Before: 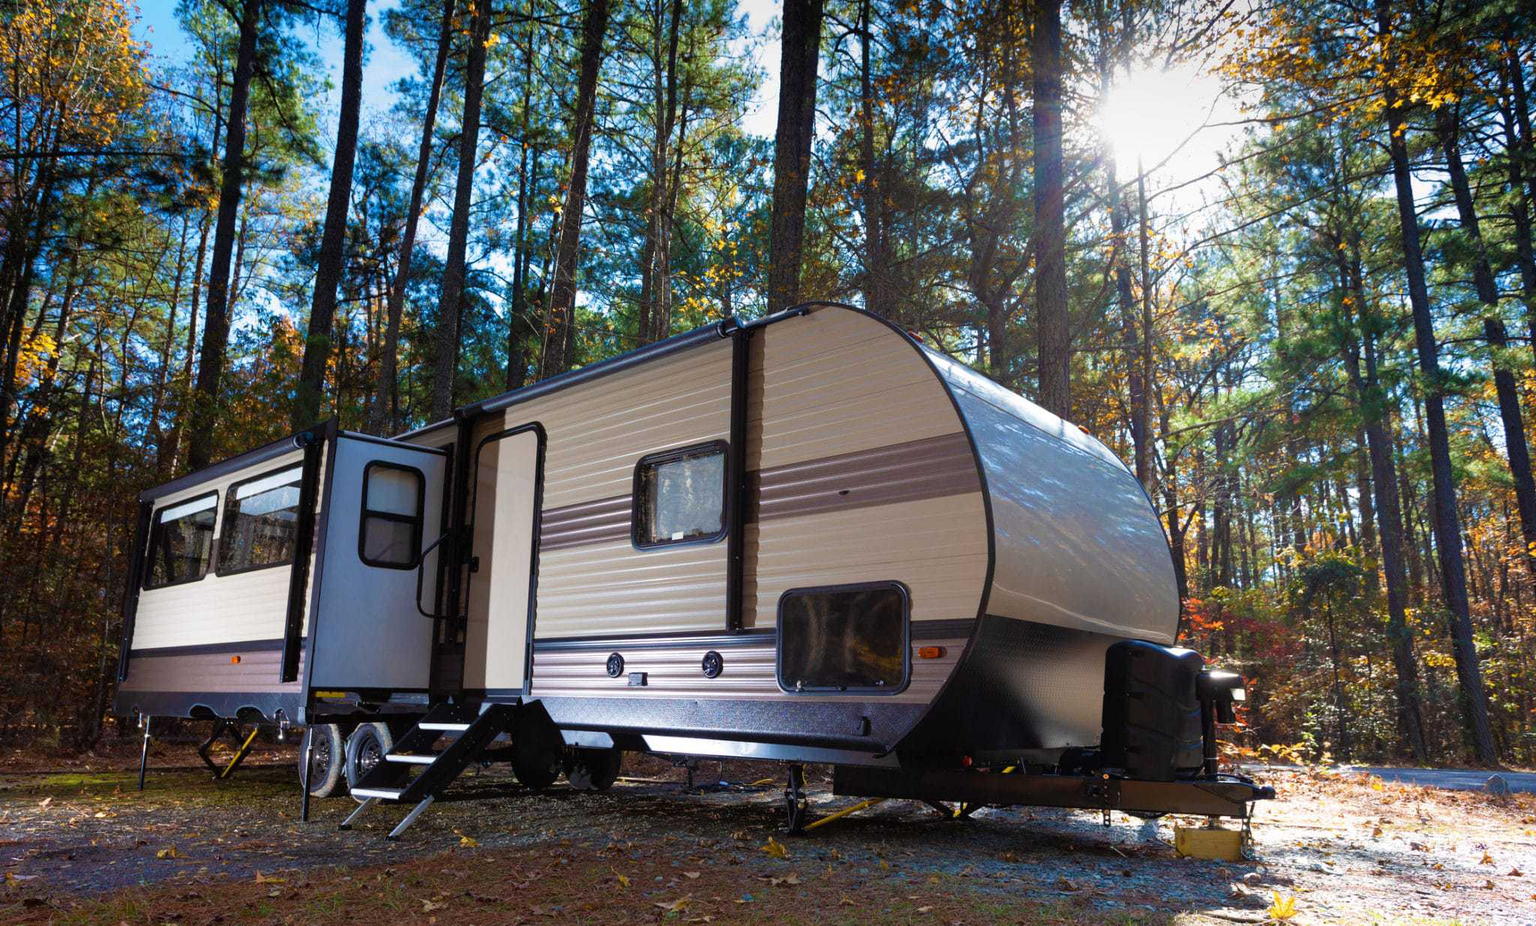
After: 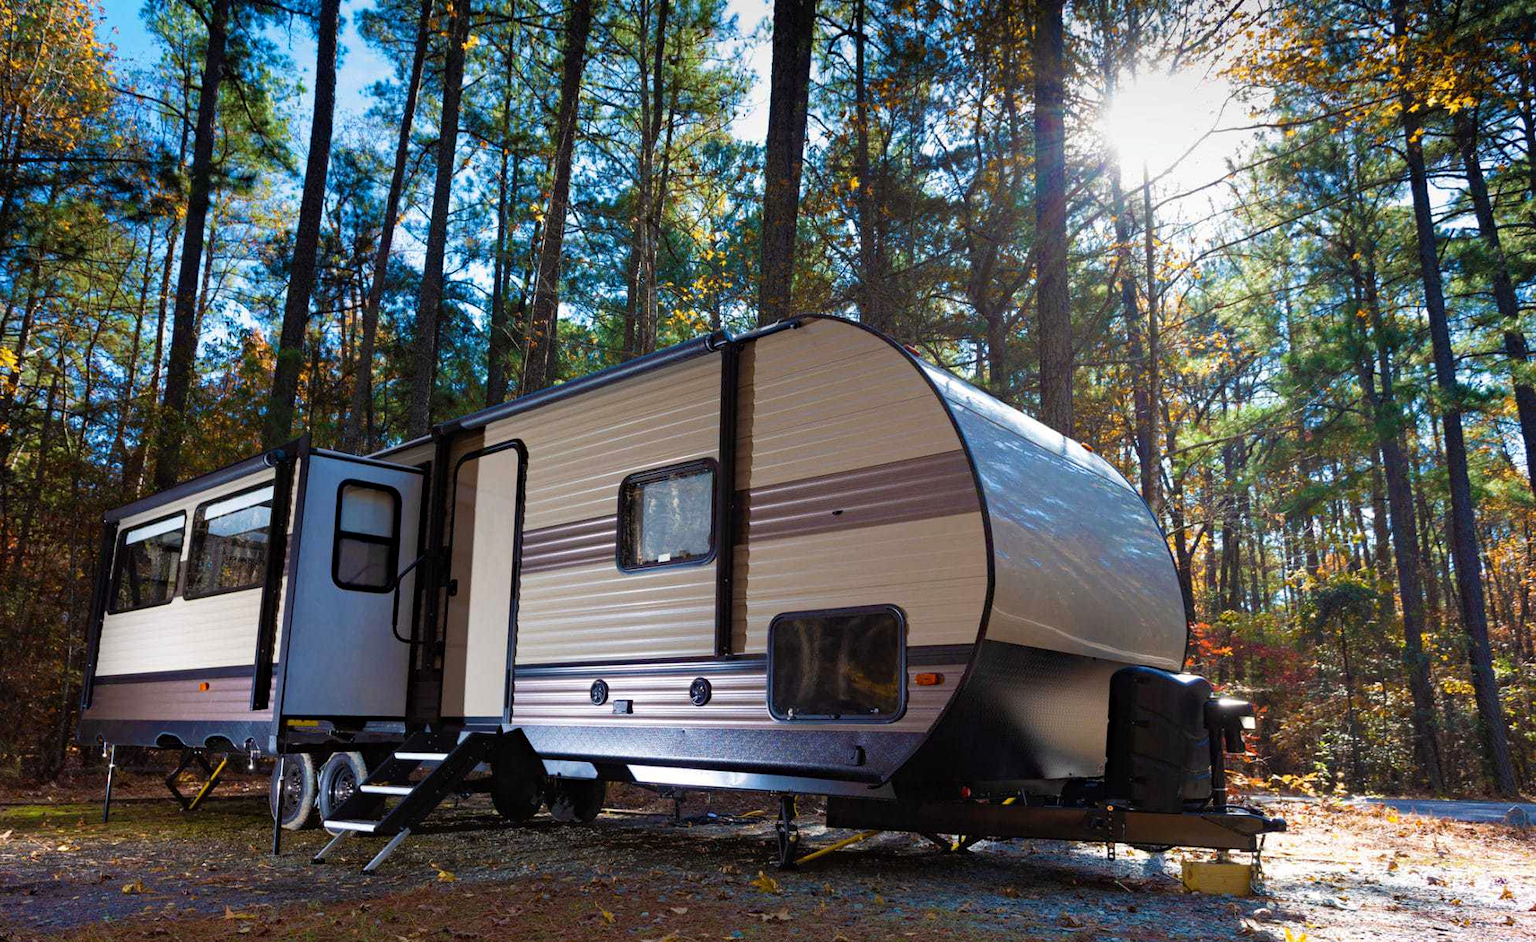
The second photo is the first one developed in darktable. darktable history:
crop and rotate: left 2.632%, right 1.318%, bottom 2.18%
haze removal: adaptive false
